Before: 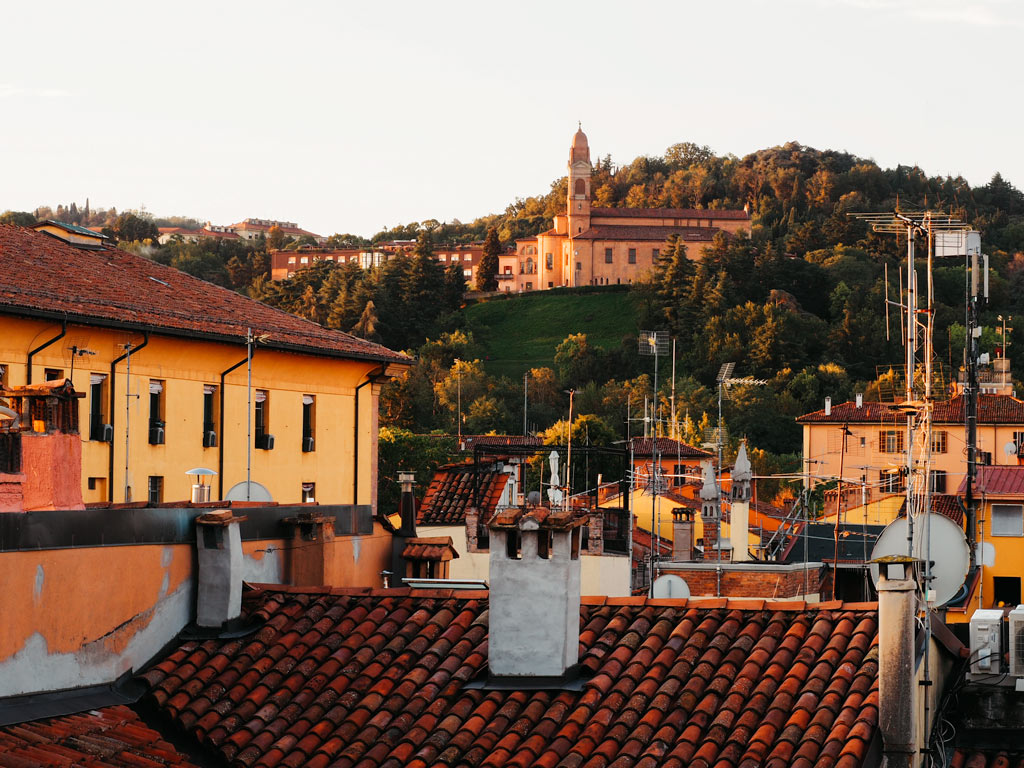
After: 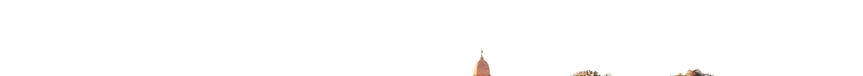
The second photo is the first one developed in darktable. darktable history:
crop and rotate: left 9.644%, top 9.491%, right 6.021%, bottom 80.509%
tone equalizer: -8 EV -0.417 EV, -7 EV -0.389 EV, -6 EV -0.333 EV, -5 EV -0.222 EV, -3 EV 0.222 EV, -2 EV 0.333 EV, -1 EV 0.389 EV, +0 EV 0.417 EV, edges refinement/feathering 500, mask exposure compensation -1.57 EV, preserve details no
